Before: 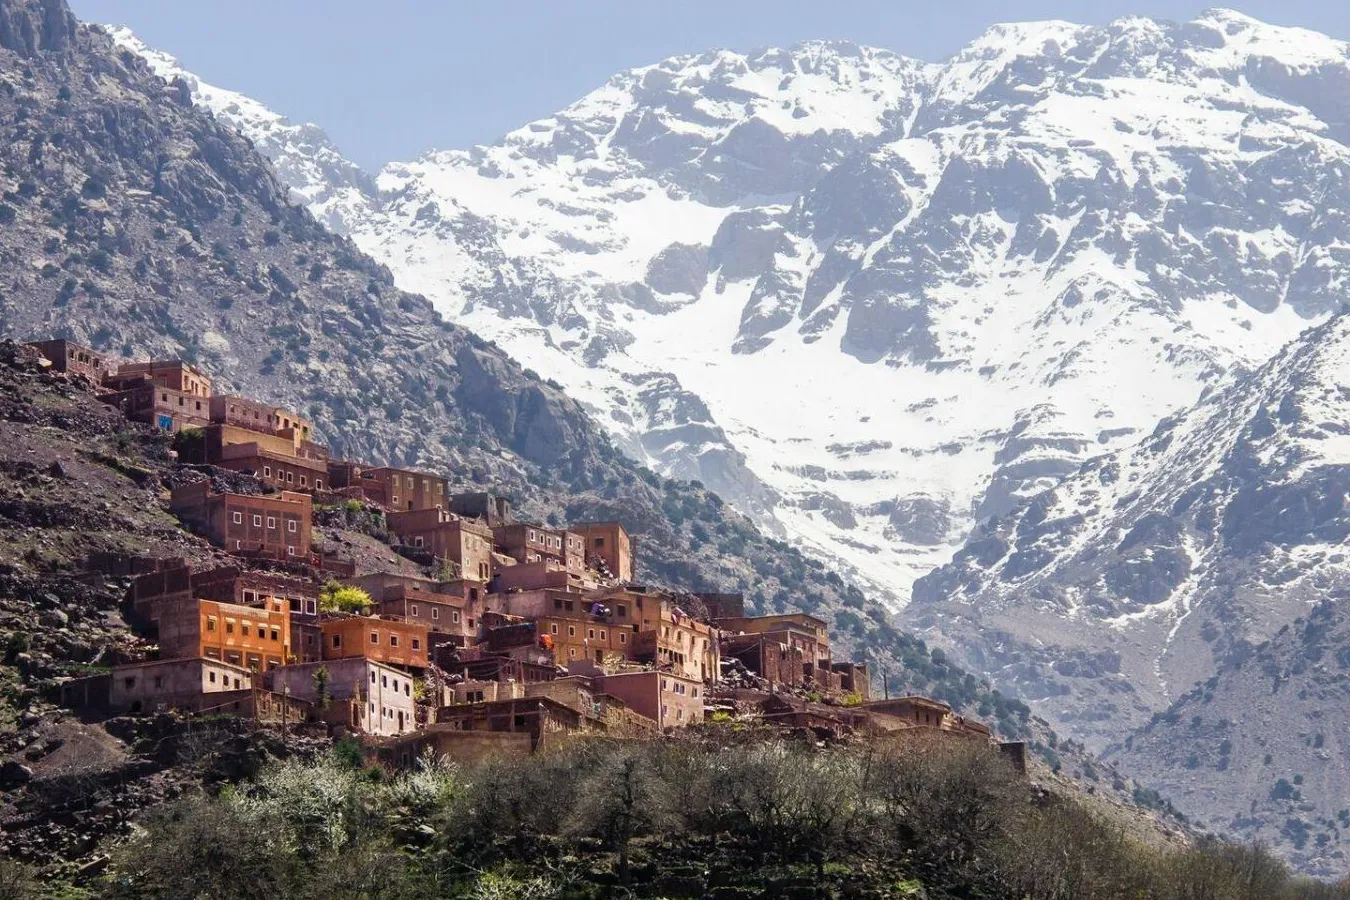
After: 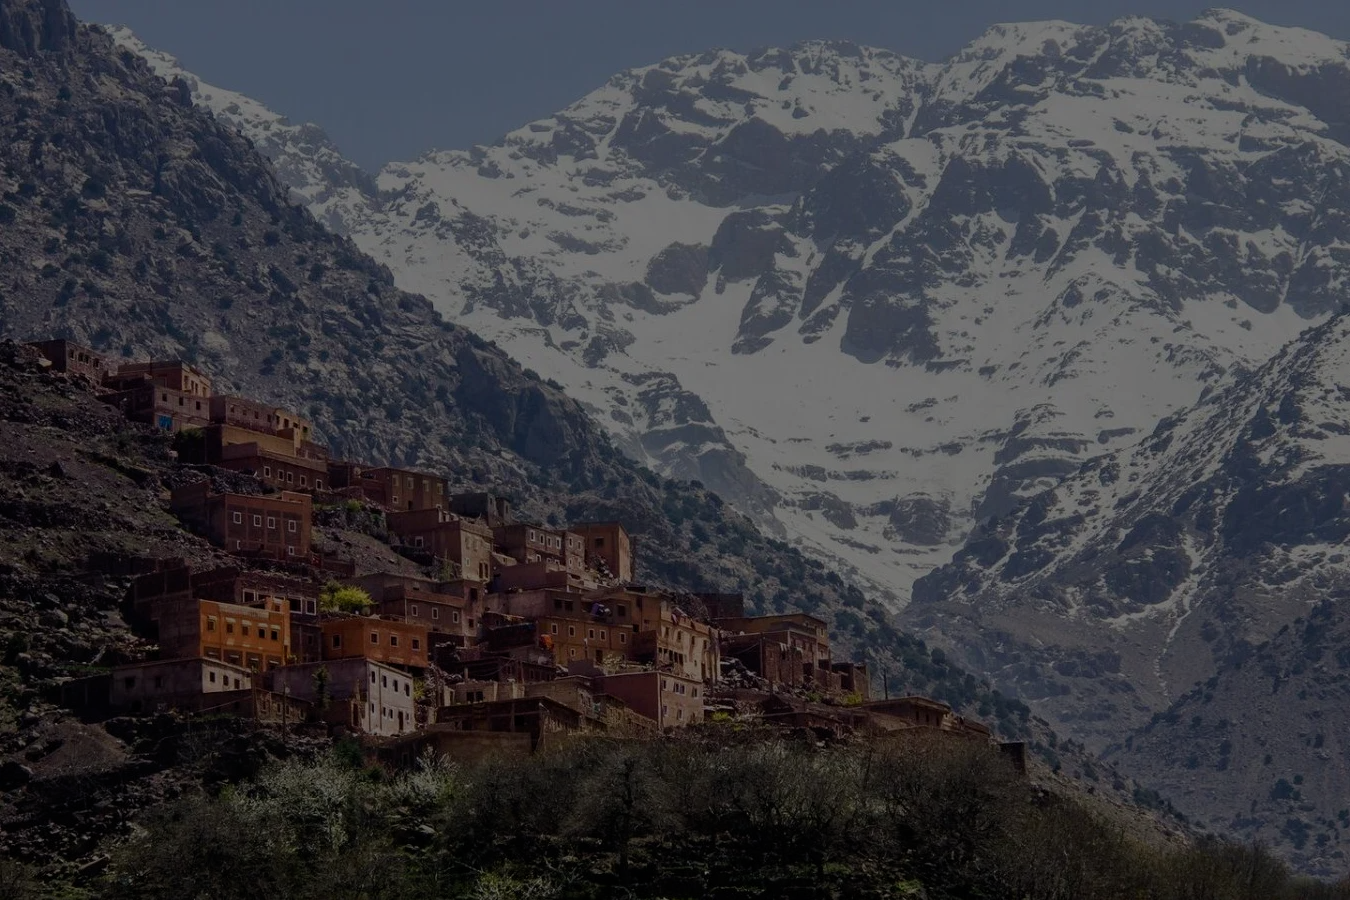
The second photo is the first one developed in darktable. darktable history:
haze removal: compatibility mode true, adaptive false
exposure: exposure -2.436 EV, compensate exposure bias true, compensate highlight preservation false
